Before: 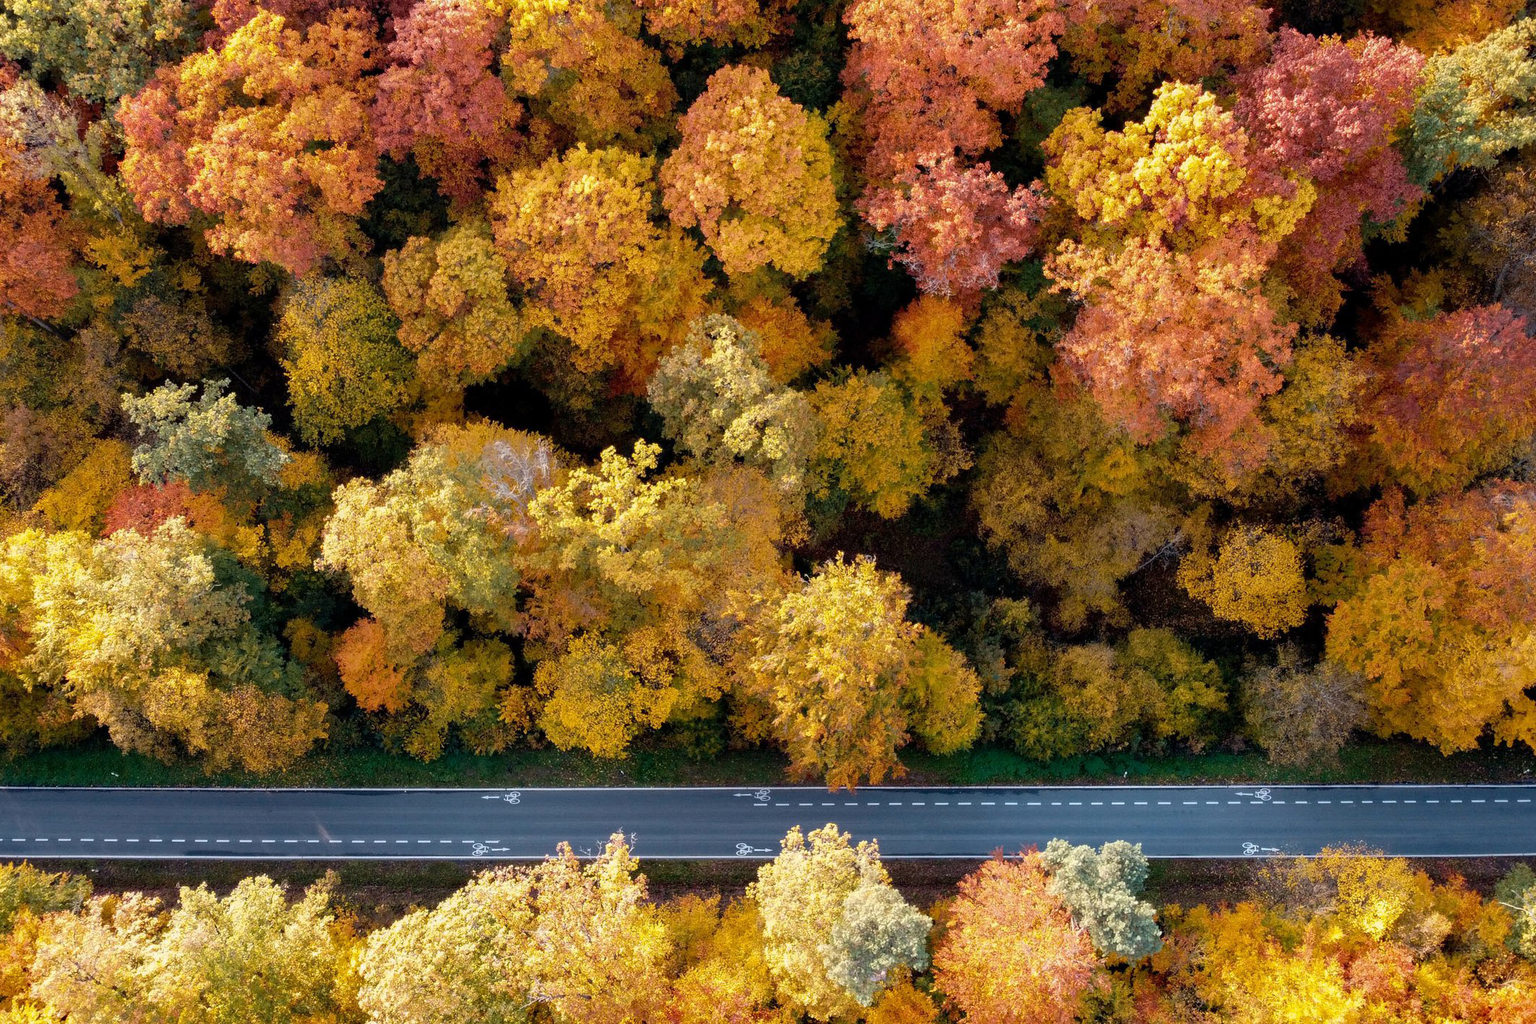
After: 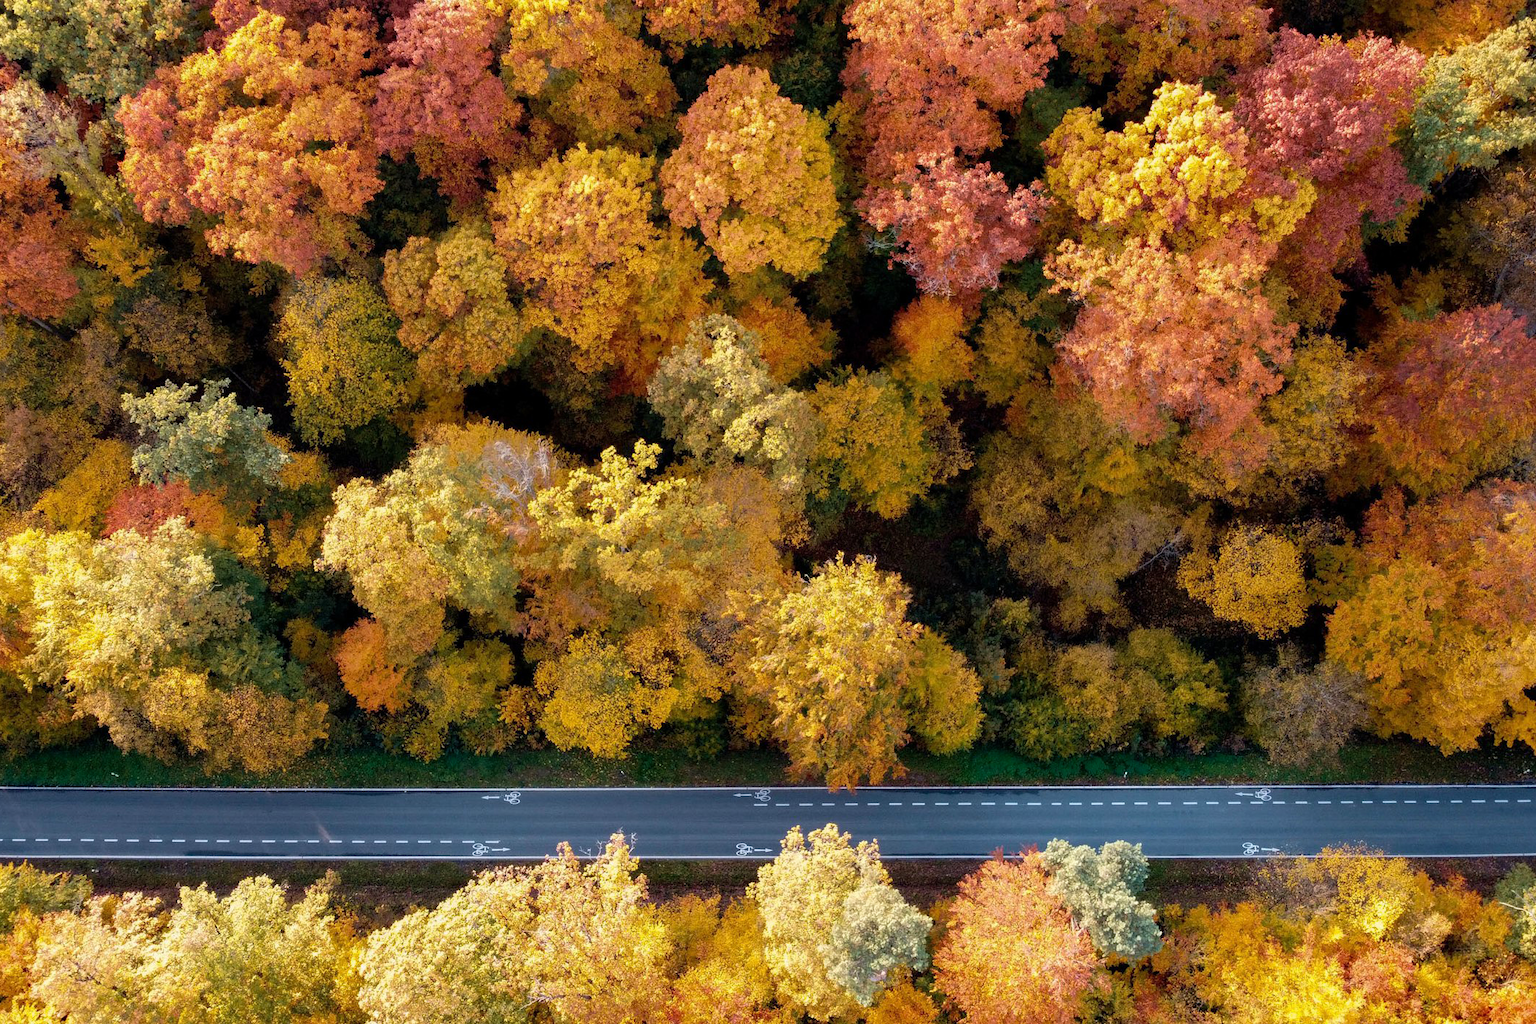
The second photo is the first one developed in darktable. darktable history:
velvia: strength 14.89%
